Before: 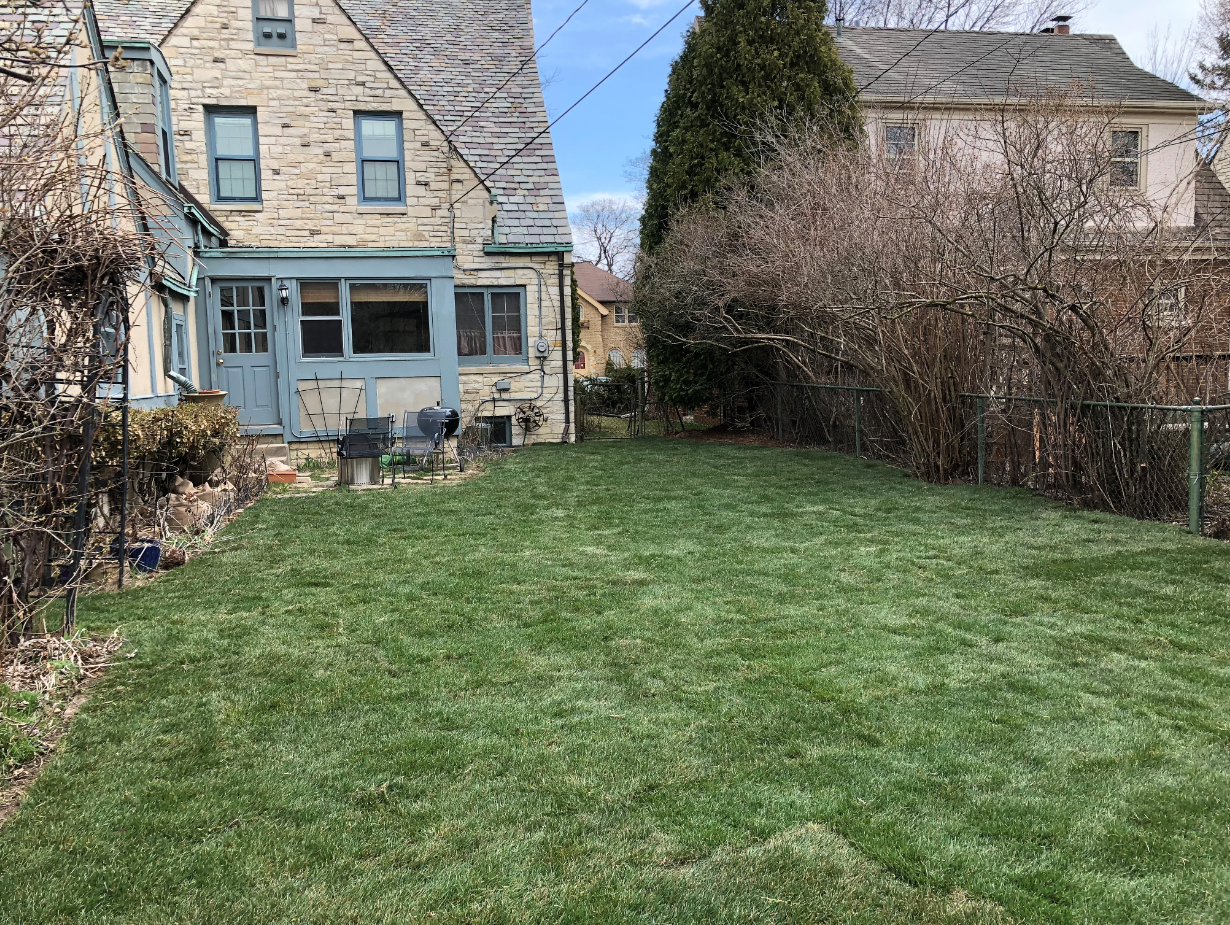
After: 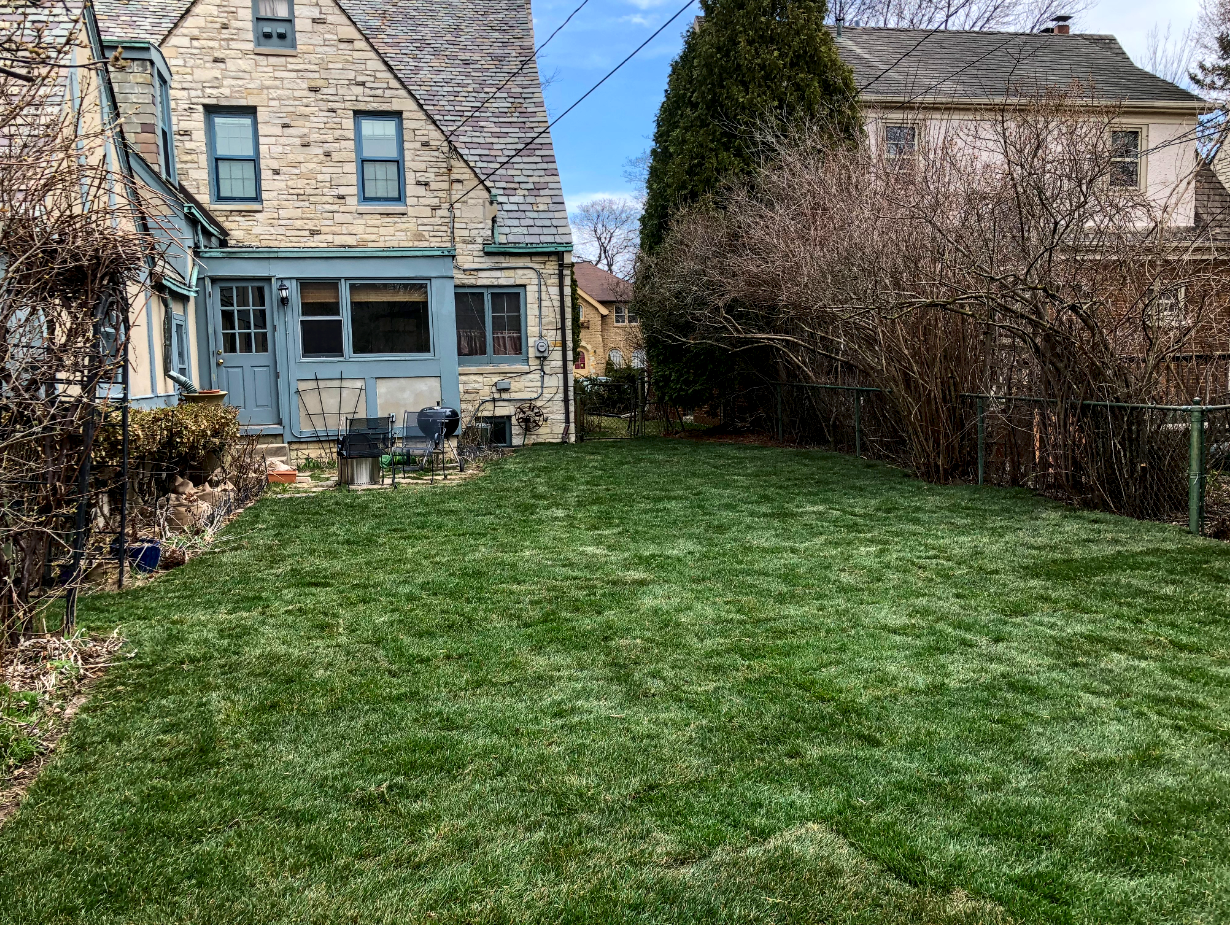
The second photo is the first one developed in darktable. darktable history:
local contrast: detail 130%
contrast brightness saturation: contrast 0.119, brightness -0.116, saturation 0.204
